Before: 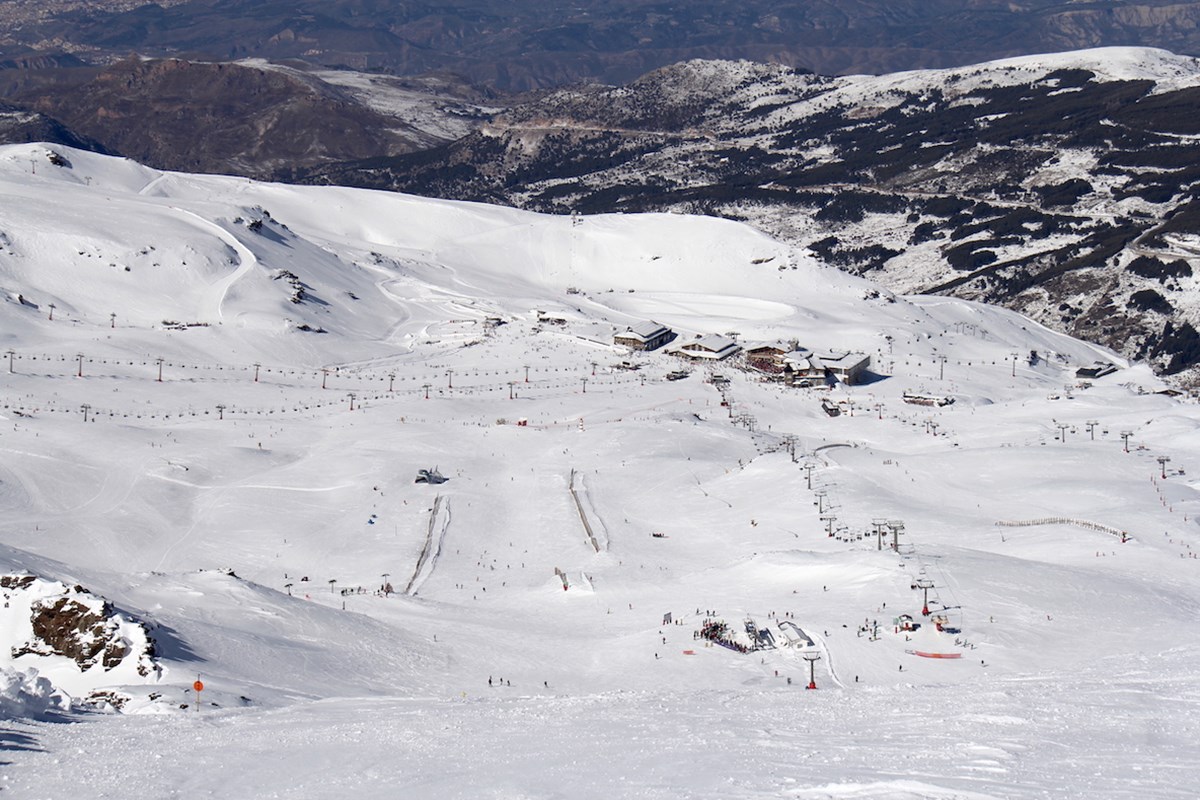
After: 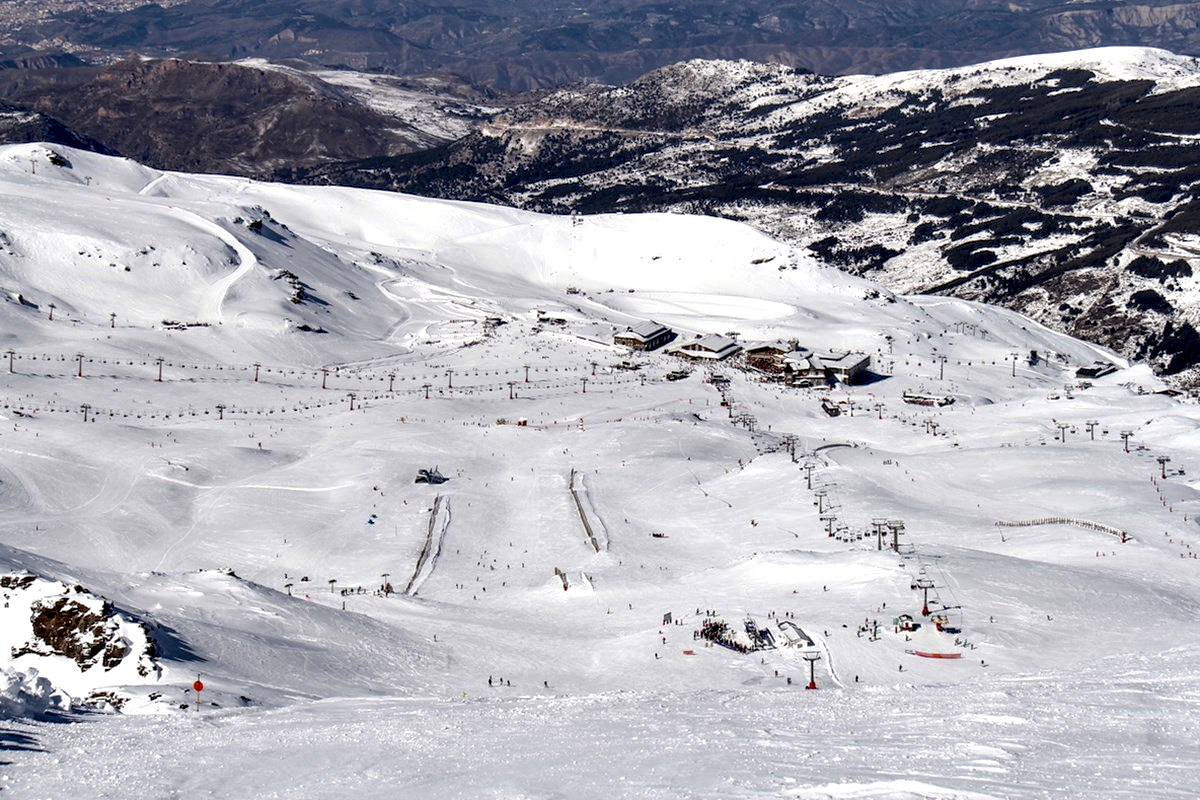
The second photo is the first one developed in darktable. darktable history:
contrast equalizer: octaves 7, y [[0.6 ×6], [0.55 ×6], [0 ×6], [0 ×6], [0 ×6]]
local contrast: on, module defaults
